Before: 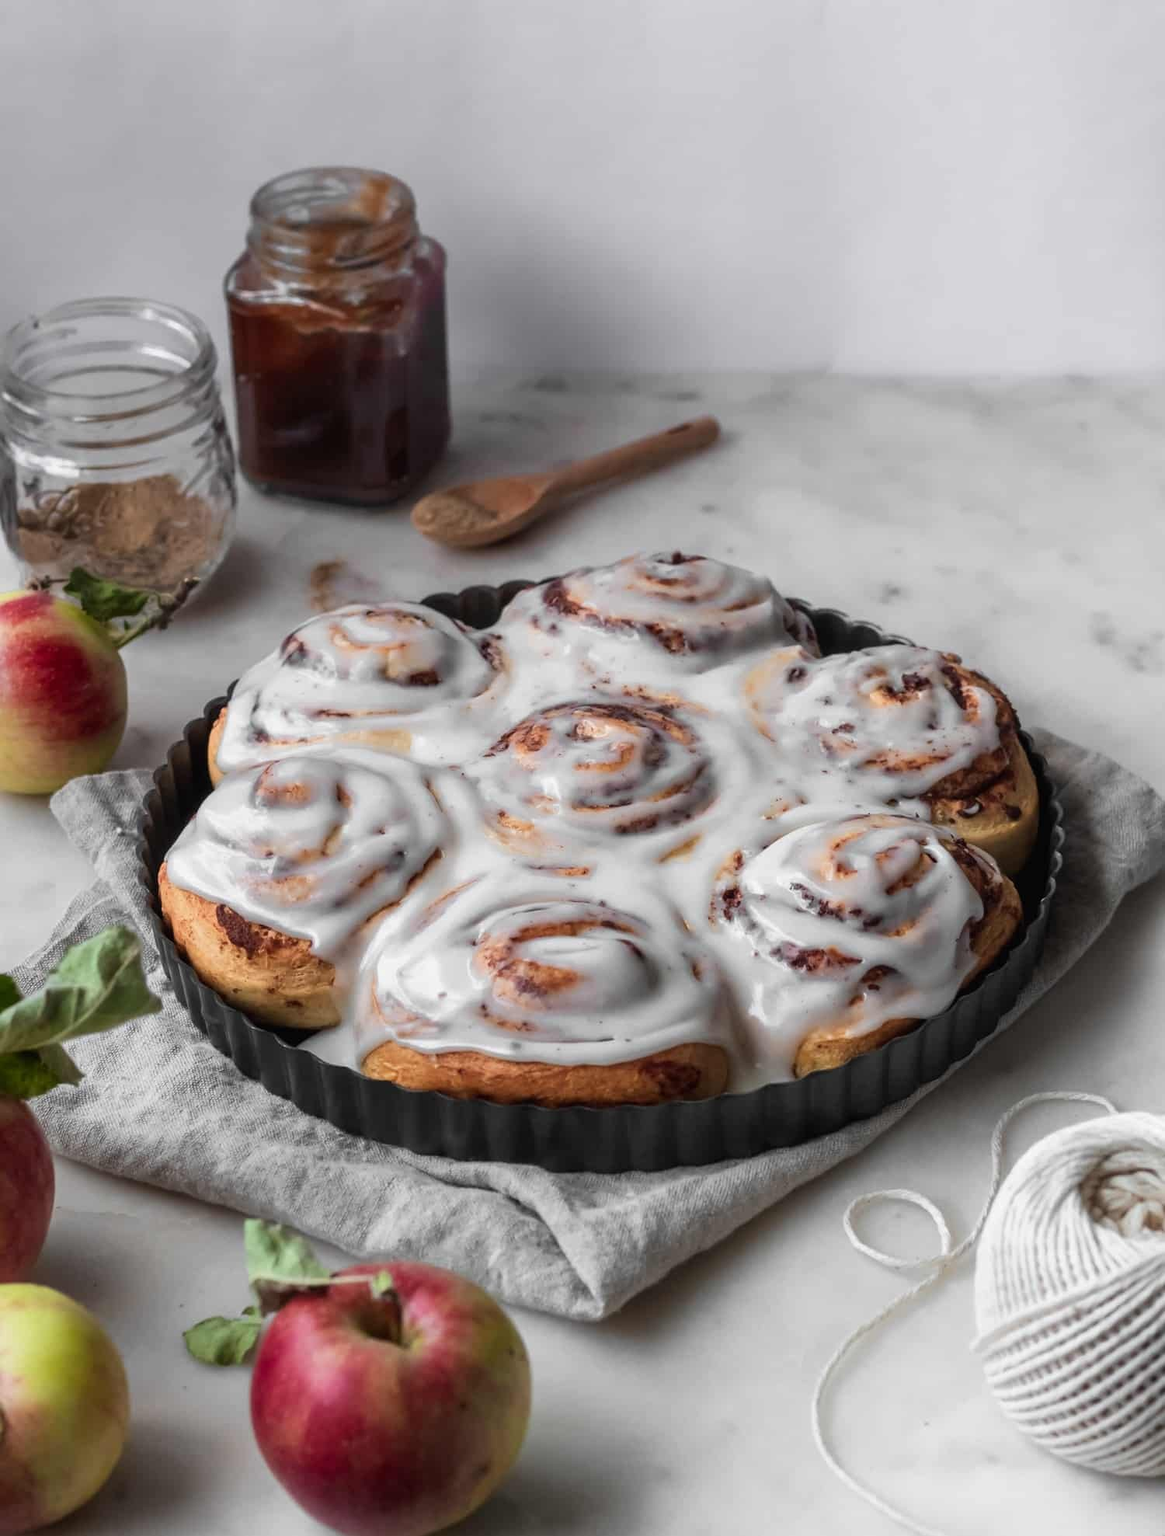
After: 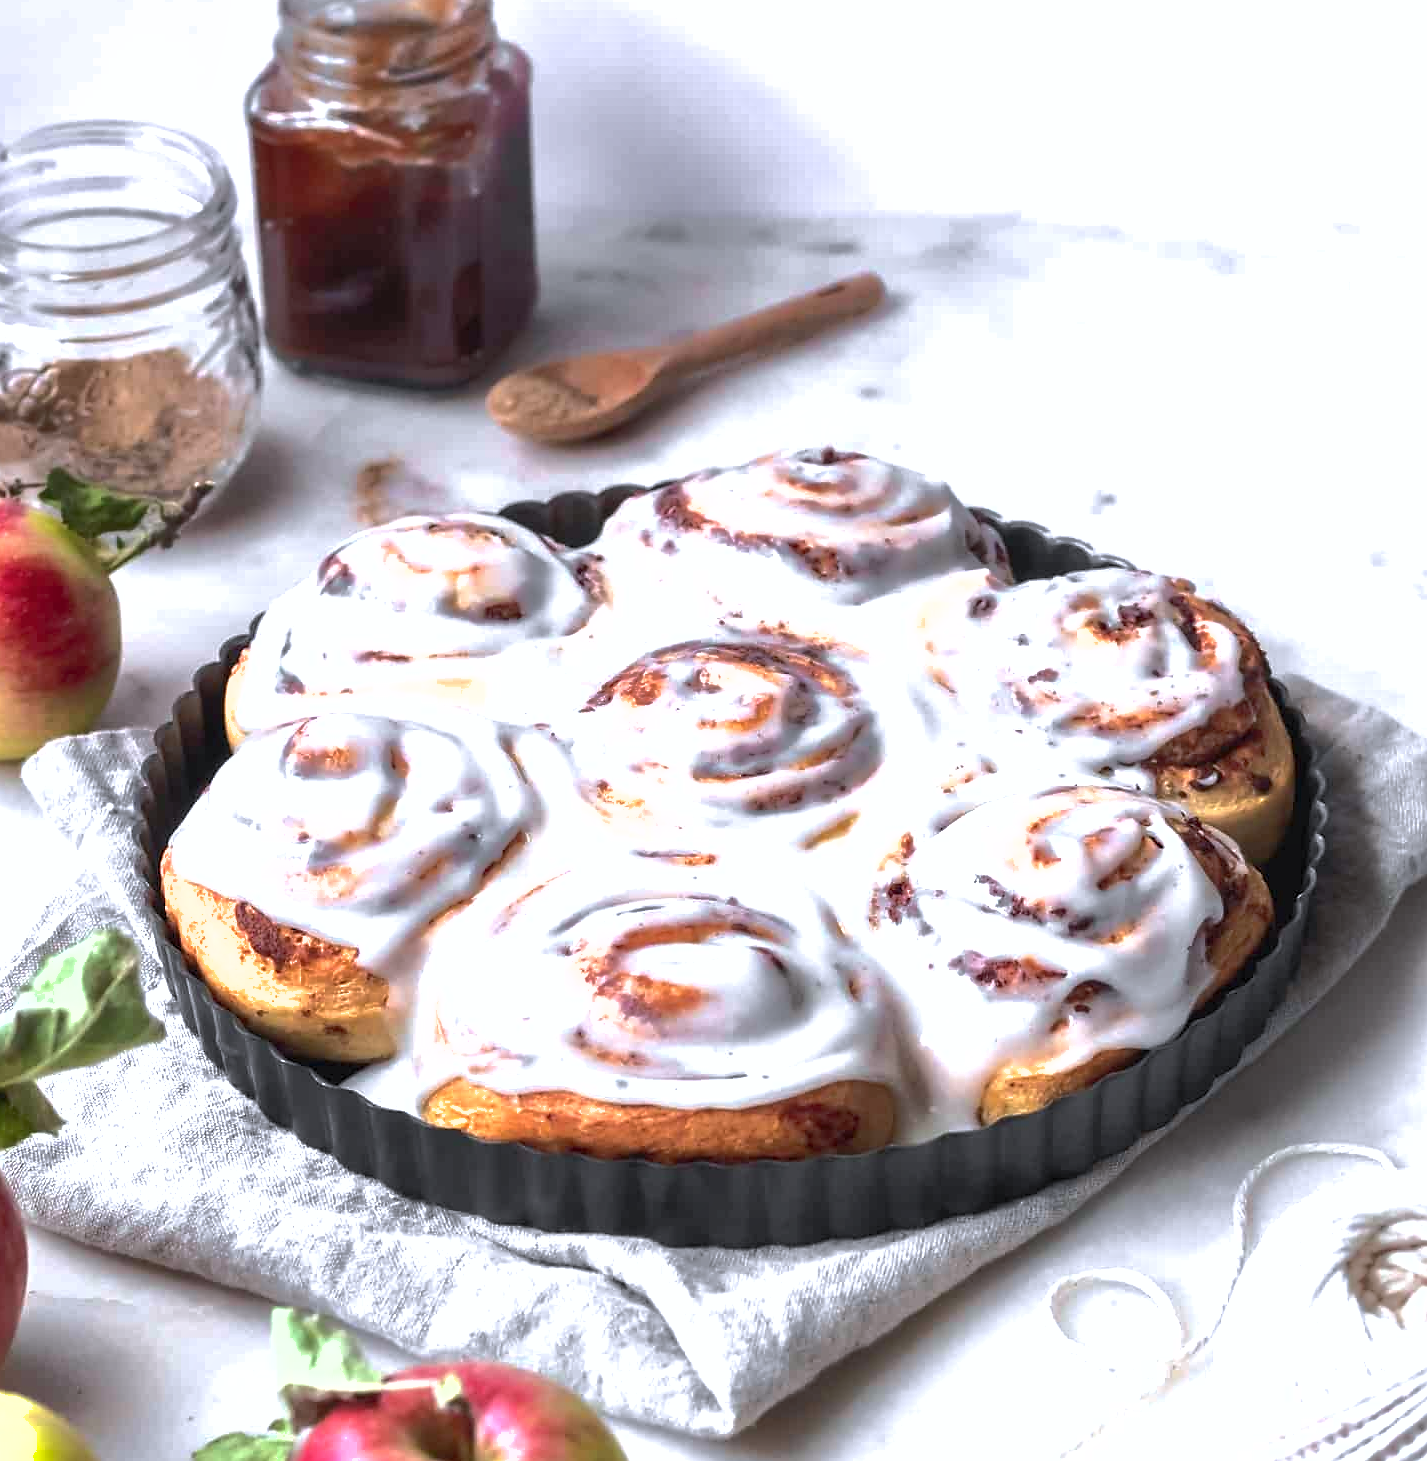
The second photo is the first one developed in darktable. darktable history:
sharpen: radius 1.007, threshold 0.928
tone equalizer: -8 EV 0.001 EV, -7 EV -0.002 EV, -6 EV 0.002 EV, -5 EV -0.035 EV, -4 EV -0.141 EV, -3 EV -0.141 EV, -2 EV 0.225 EV, -1 EV 0.708 EV, +0 EV 0.478 EV
exposure: exposure 0.604 EV, compensate highlight preservation false
crop and rotate: left 2.871%, top 13.296%, right 1.947%, bottom 12.782%
shadows and highlights: on, module defaults
levels: levels [0, 0.48, 0.961]
color calibration: illuminant as shot in camera, x 0.358, y 0.373, temperature 4628.91 K
